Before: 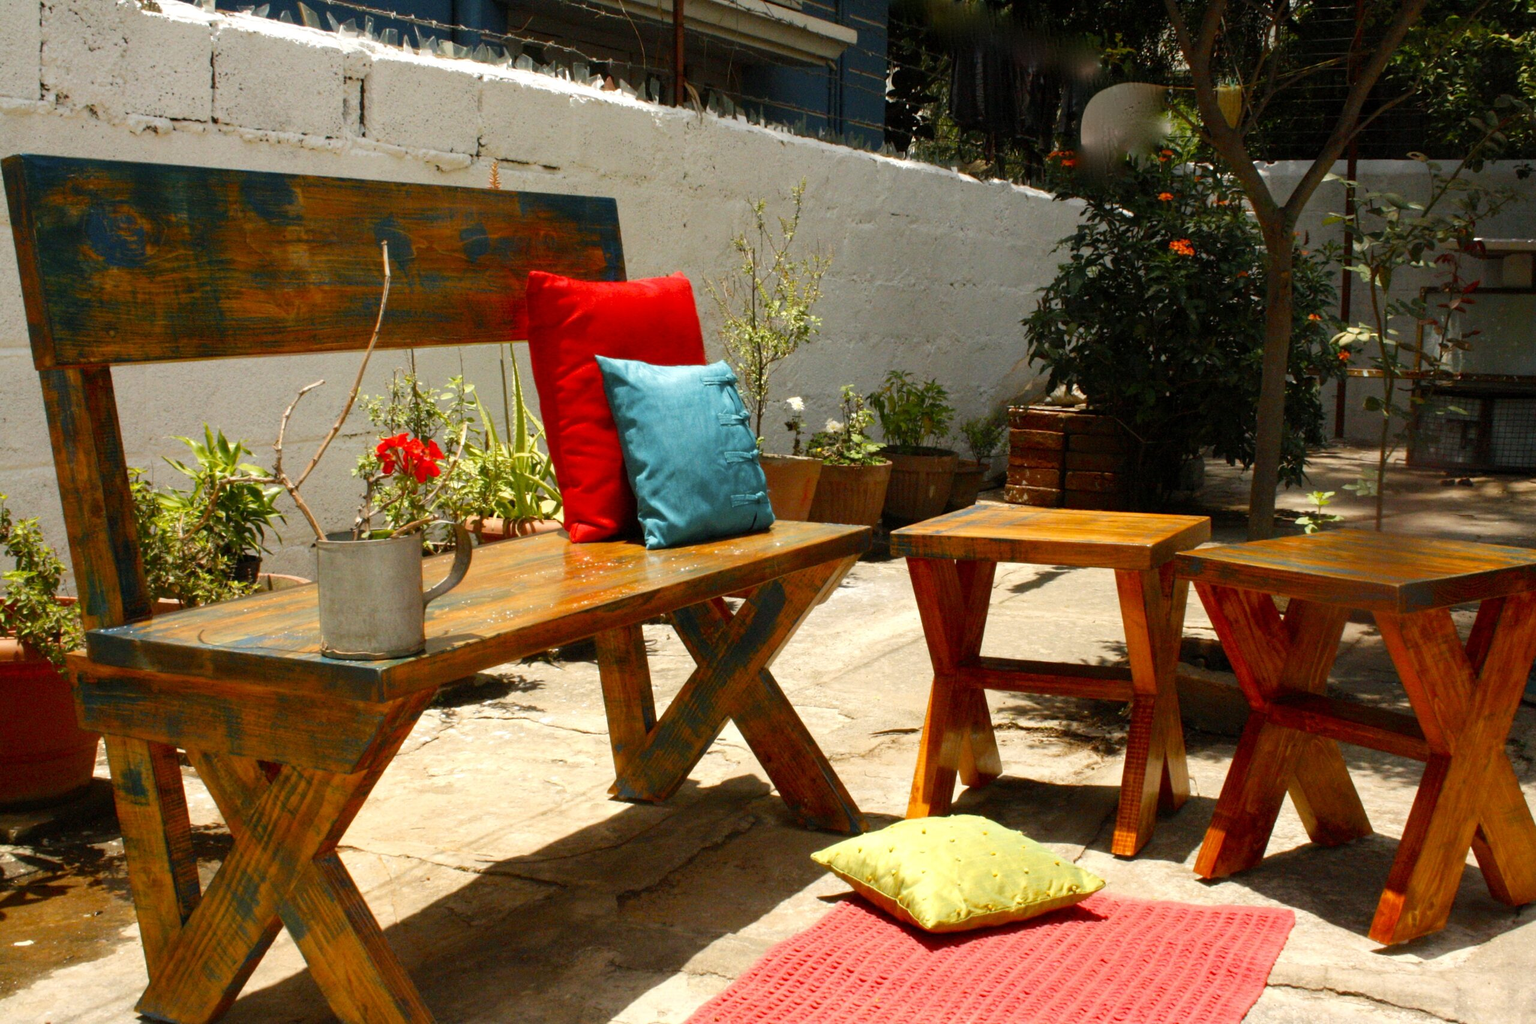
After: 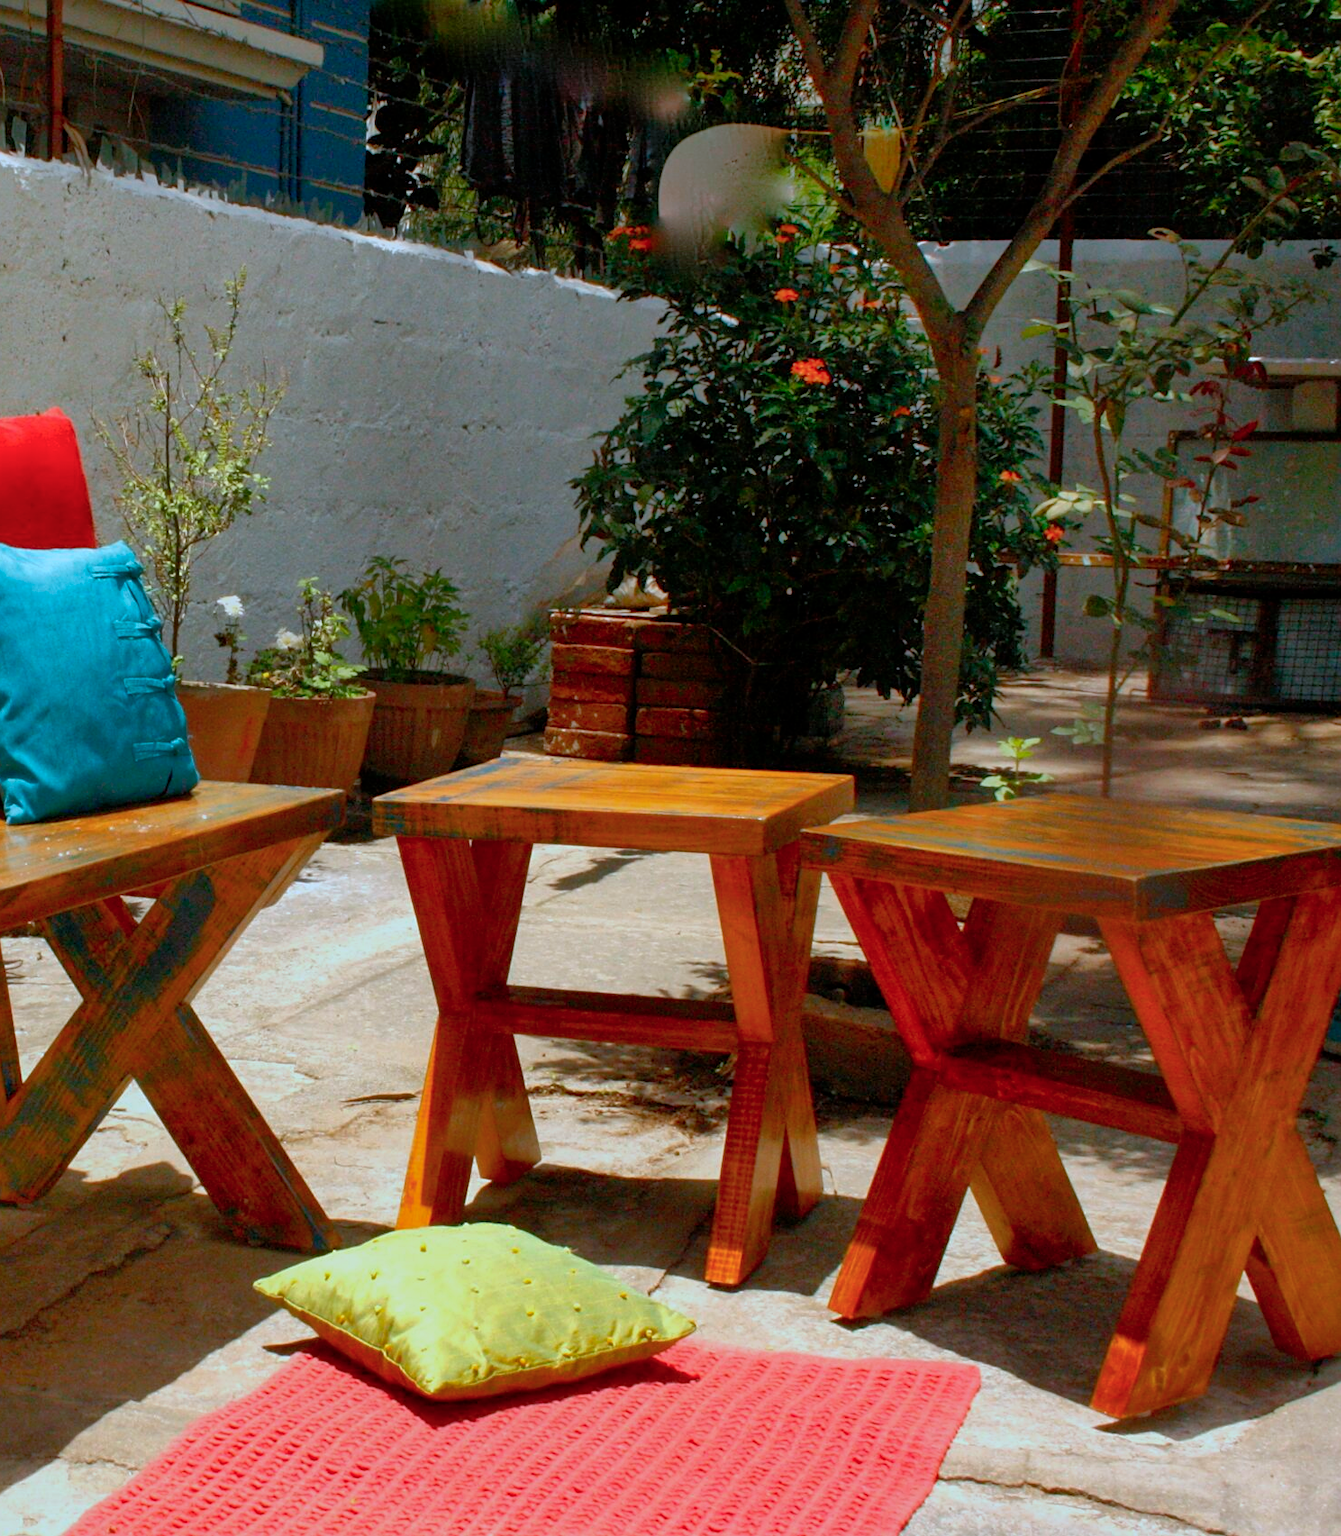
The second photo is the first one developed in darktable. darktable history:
color calibration: x 0.381, y 0.391, temperature 4088.89 K, gamut compression 1.71
contrast brightness saturation: contrast 0.042, saturation 0.066
tone equalizer: -8 EV 0.268 EV, -7 EV 0.438 EV, -6 EV 0.39 EV, -5 EV 0.261 EV, -3 EV -0.247 EV, -2 EV -0.43 EV, -1 EV -0.418 EV, +0 EV -0.28 EV
crop: left 41.829%
sharpen: amount 0.206
shadows and highlights: on, module defaults
color correction: highlights b* -0.05
